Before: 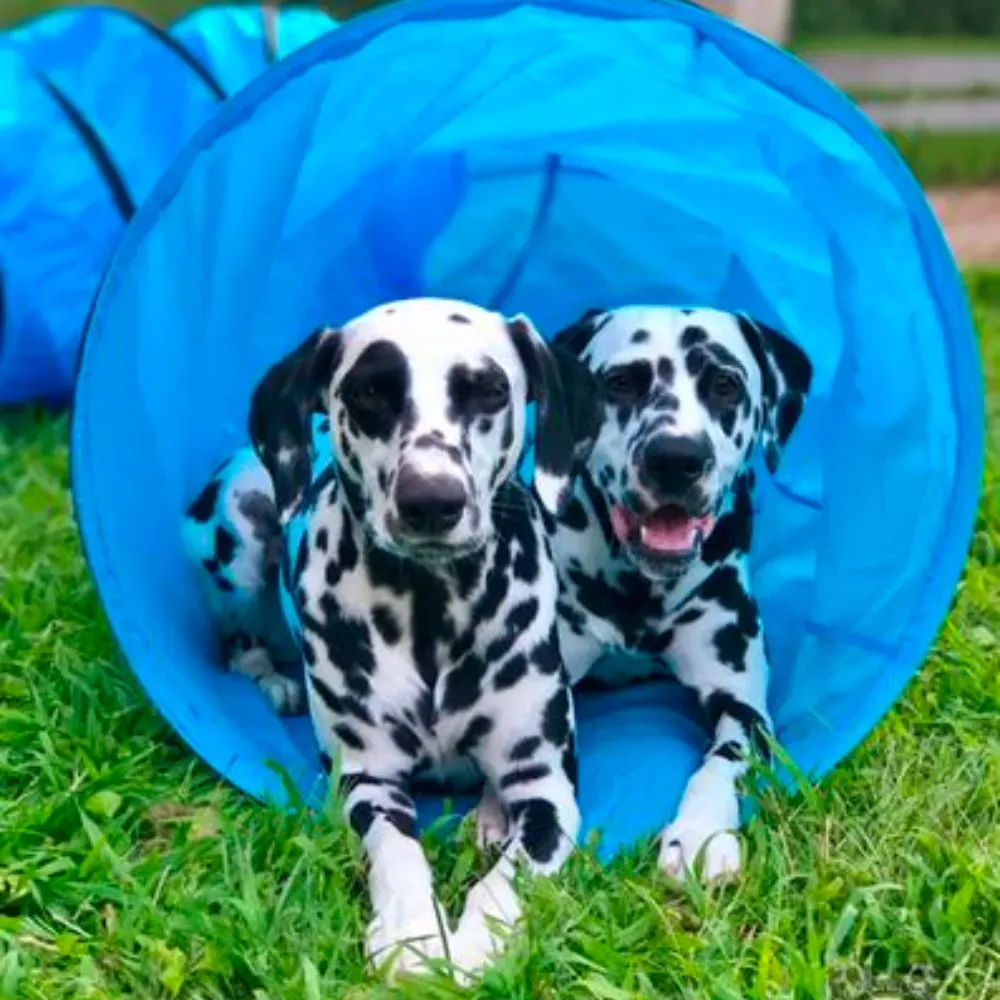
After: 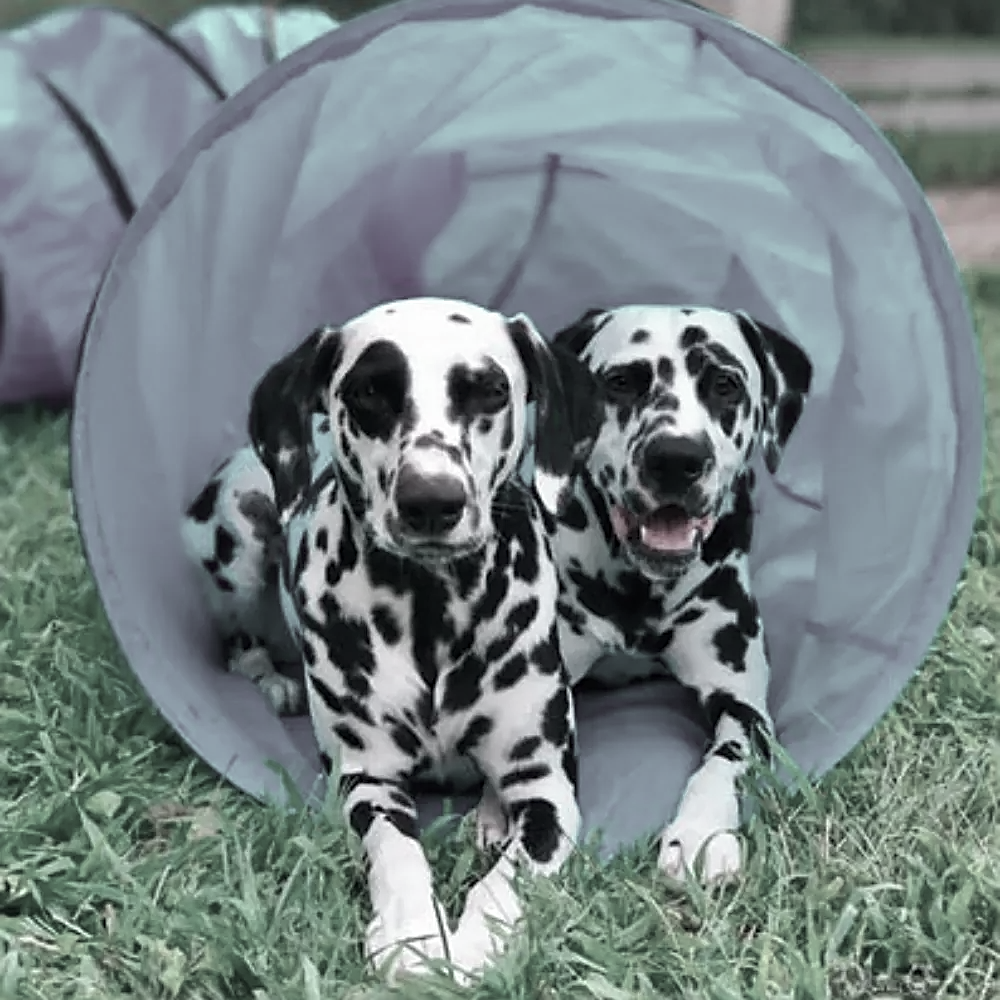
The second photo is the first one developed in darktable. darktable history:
sharpen: amount 0.75
color contrast: green-magenta contrast 0.3, blue-yellow contrast 0.15
